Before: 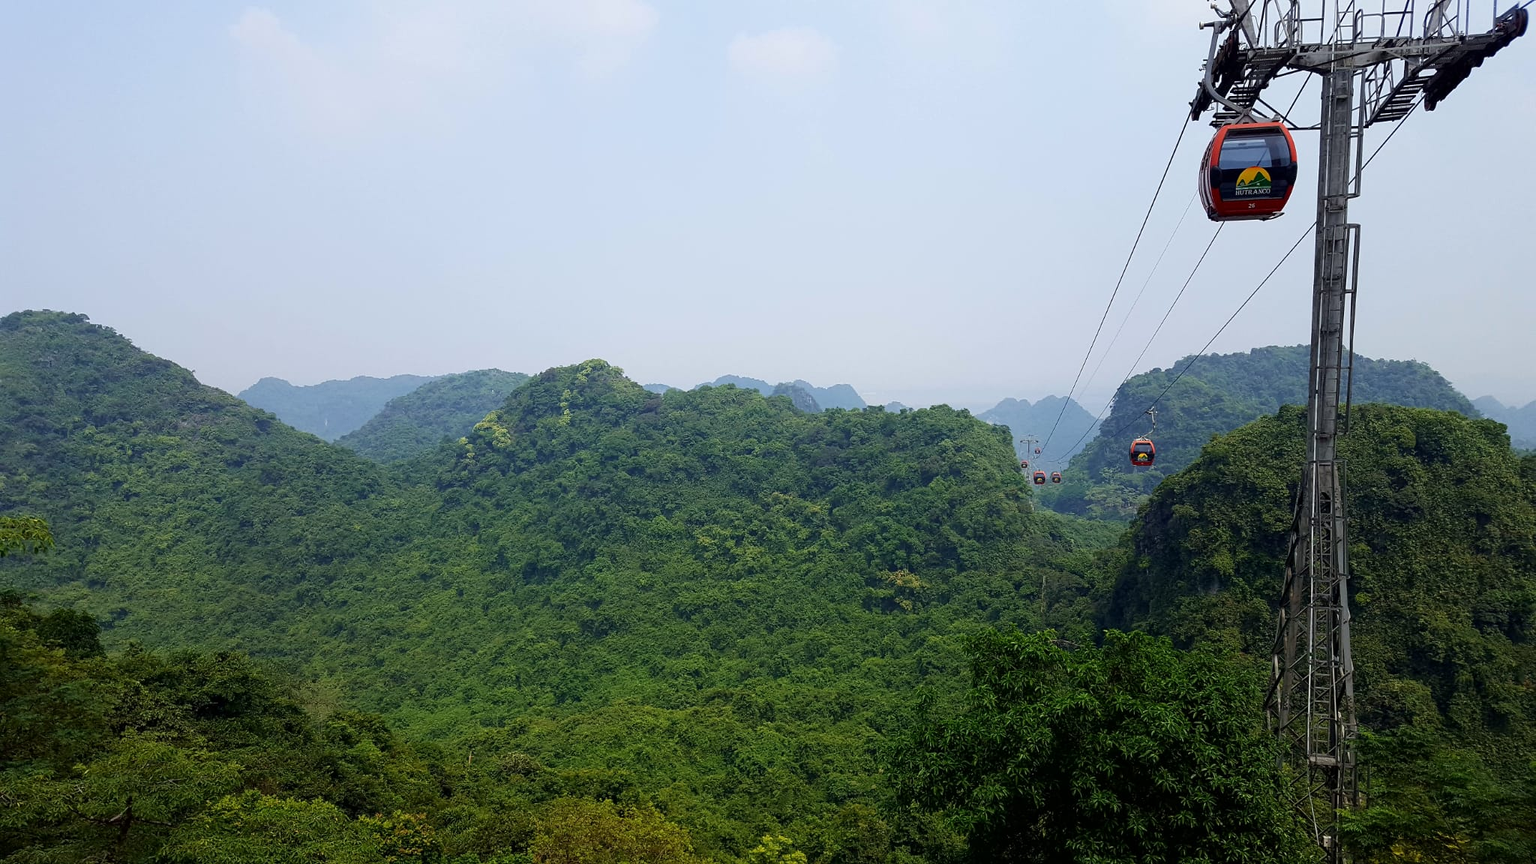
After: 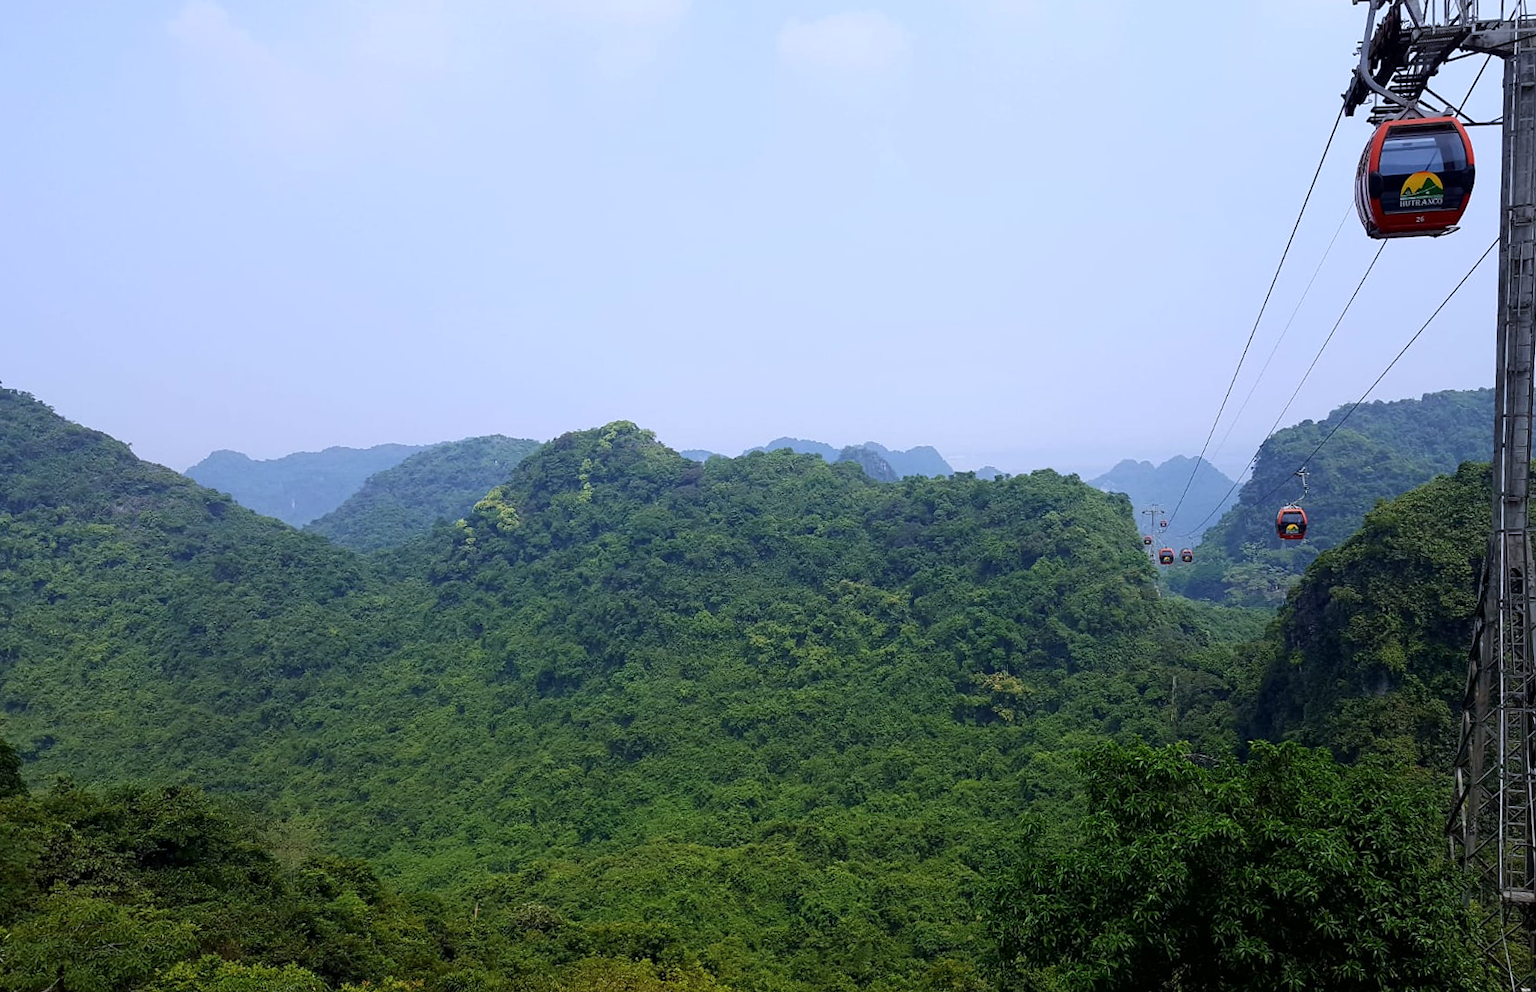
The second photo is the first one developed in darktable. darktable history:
crop and rotate: angle 1°, left 4.281%, top 0.642%, right 11.383%, bottom 2.486%
color balance: output saturation 98.5%
white balance: red 0.967, blue 1.119, emerald 0.756
